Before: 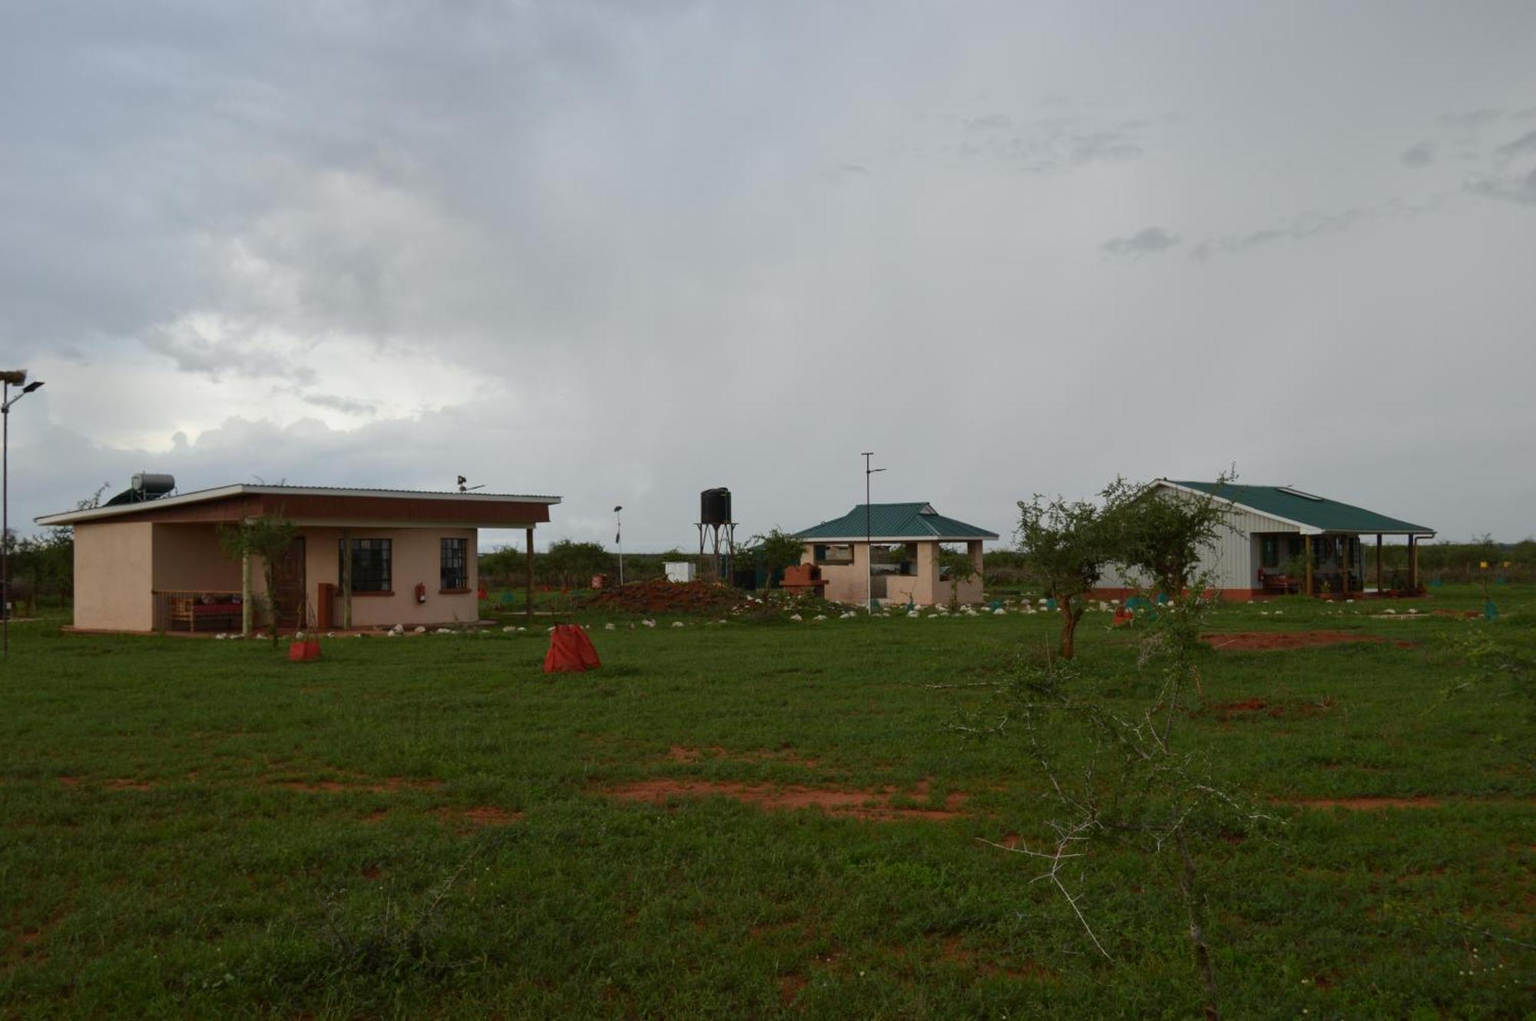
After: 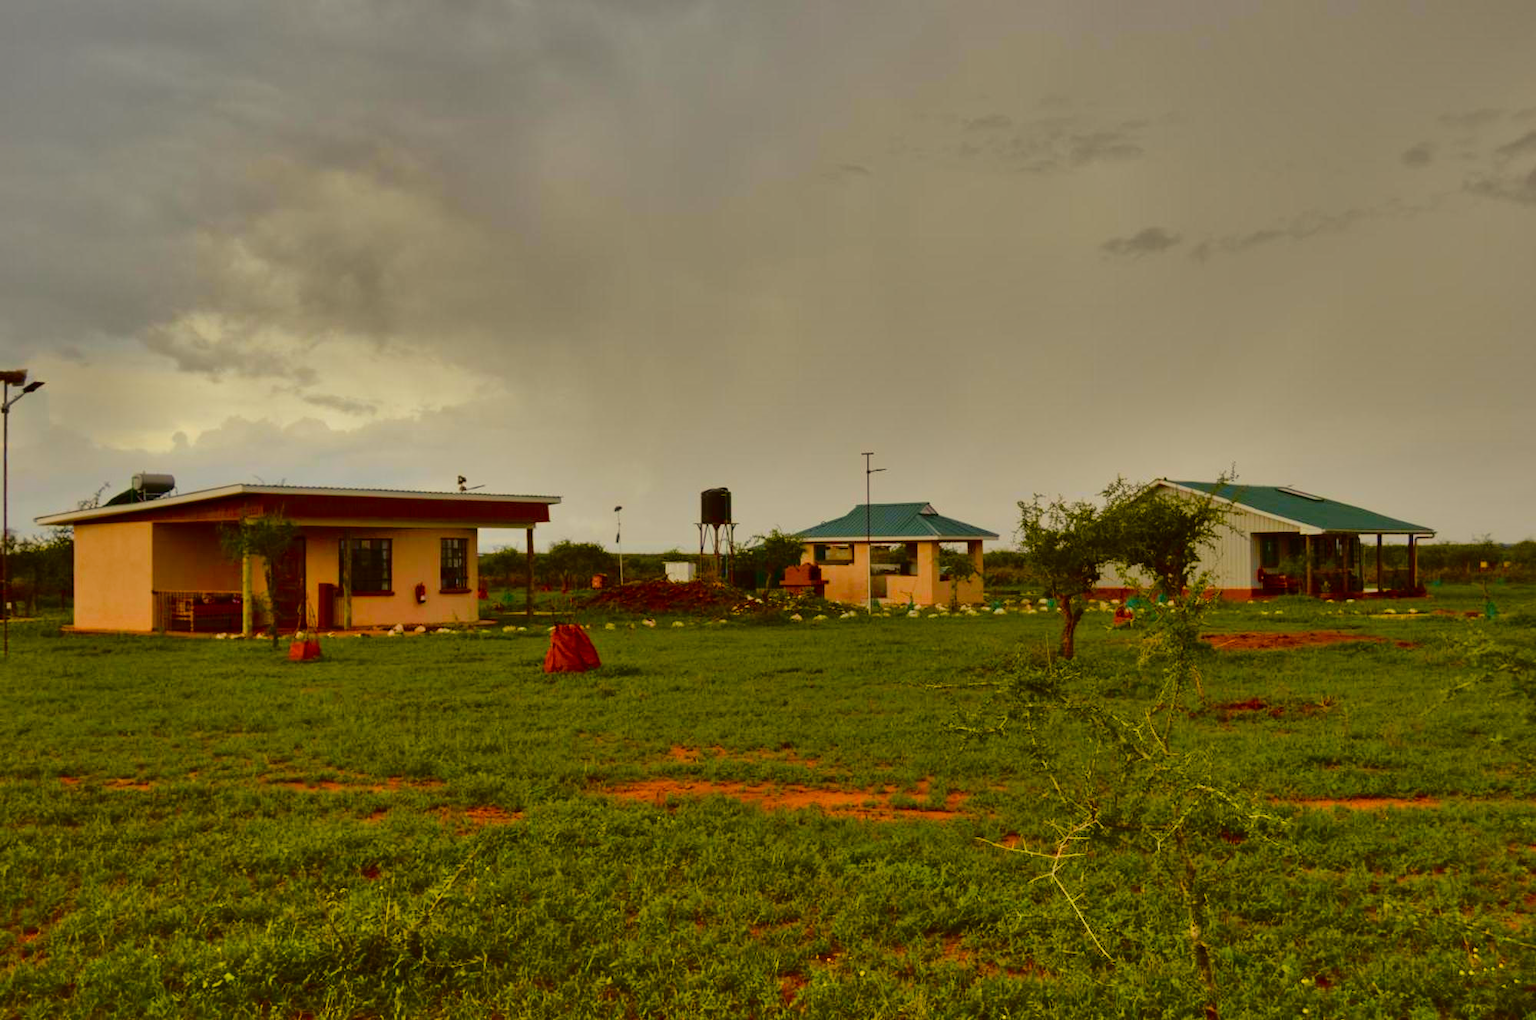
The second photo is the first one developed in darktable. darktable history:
shadows and highlights: shadows 82.31, white point adjustment -8.9, highlights -61.32, soften with gaussian
color balance rgb: shadows lift › chroma 5.06%, shadows lift › hue 238°, power › luminance 9.804%, power › chroma 2.822%, power › hue 57.86°, highlights gain › chroma 3.019%, highlights gain › hue 77.93°, perceptual saturation grading › global saturation 45.415%, perceptual saturation grading › highlights -50.06%, perceptual saturation grading › shadows 30.761%, global vibrance 41.699%
tone curve: curves: ch0 [(0, 0.01) (0.058, 0.039) (0.159, 0.117) (0.282, 0.327) (0.45, 0.534) (0.676, 0.751) (0.89, 0.919) (1, 1)]; ch1 [(0, 0) (0.094, 0.081) (0.285, 0.299) (0.385, 0.403) (0.447, 0.455) (0.495, 0.496) (0.544, 0.552) (0.589, 0.612) (0.722, 0.728) (1, 1)]; ch2 [(0, 0) (0.257, 0.217) (0.43, 0.421) (0.498, 0.507) (0.531, 0.544) (0.56, 0.579) (0.625, 0.642) (1, 1)], color space Lab, independent channels, preserve colors none
